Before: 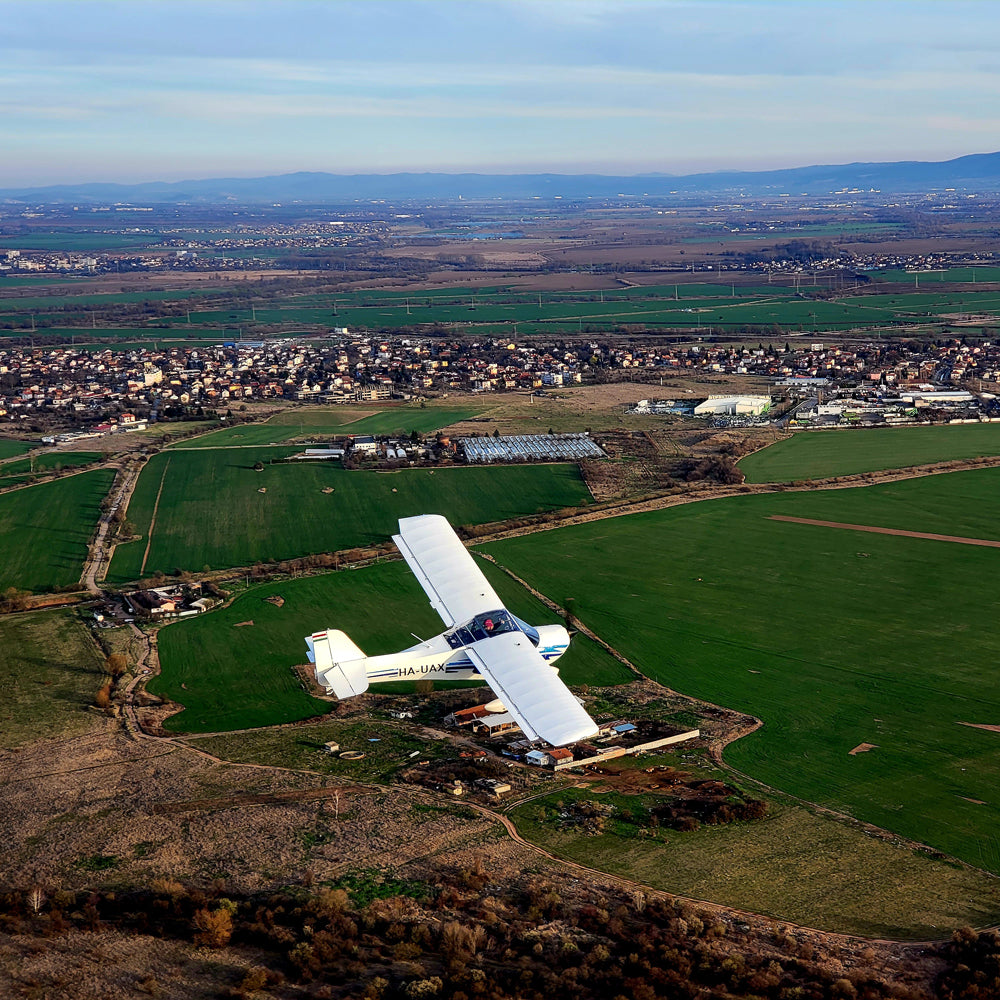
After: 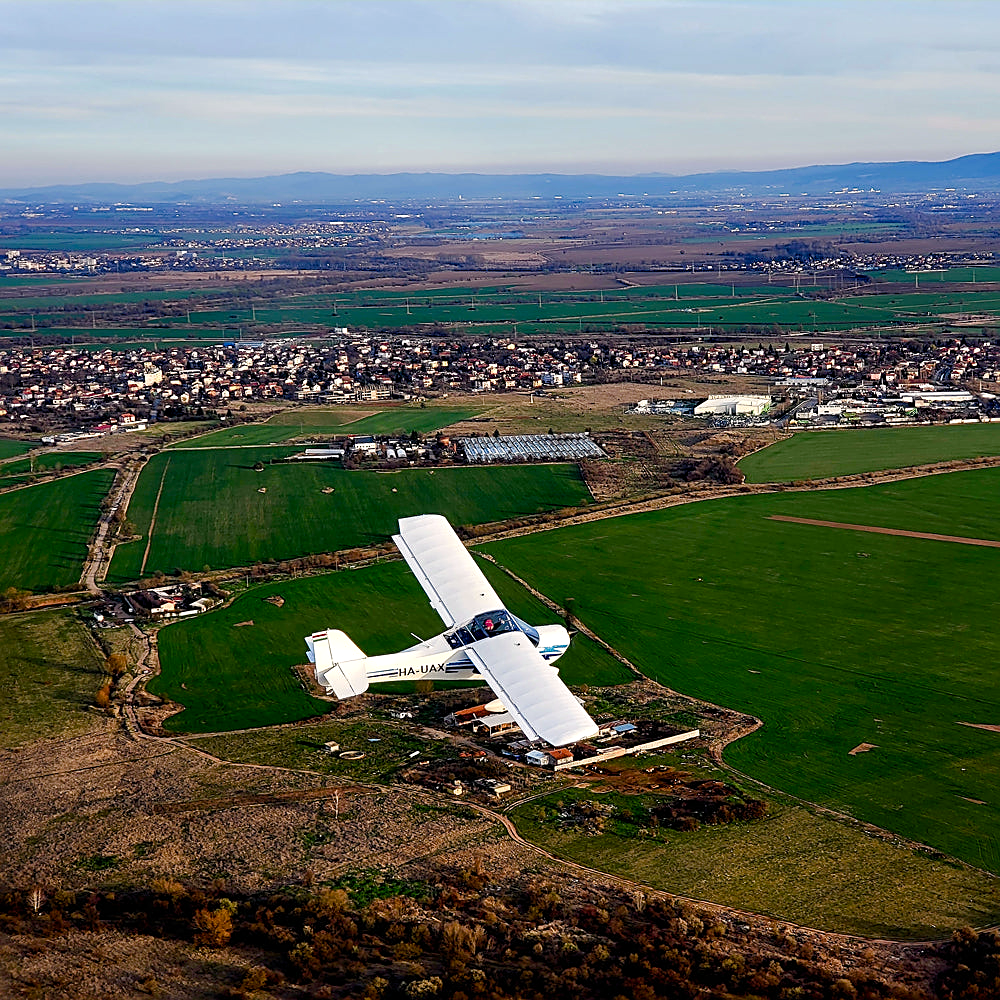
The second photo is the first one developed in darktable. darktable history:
sharpen: on, module defaults
color balance rgb: highlights gain › chroma 1.429%, highlights gain › hue 52.01°, perceptual saturation grading › global saturation 0.199%, perceptual saturation grading › highlights -34.724%, perceptual saturation grading › mid-tones 14.93%, perceptual saturation grading › shadows 48.445%, perceptual brilliance grading › global brilliance 3.349%
